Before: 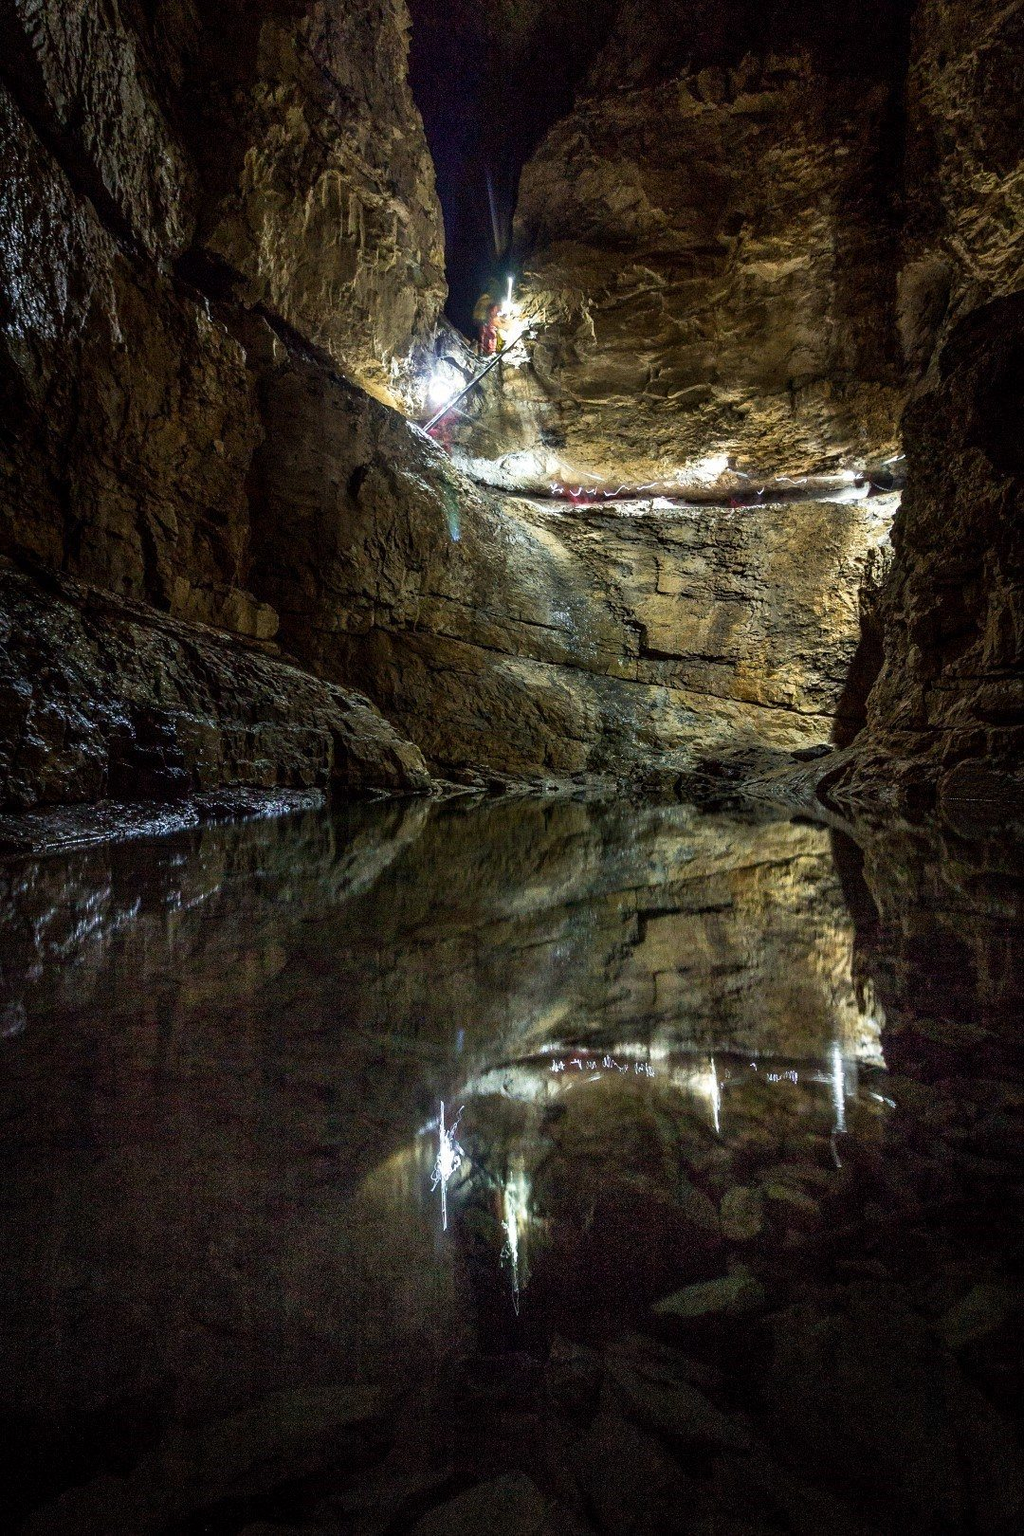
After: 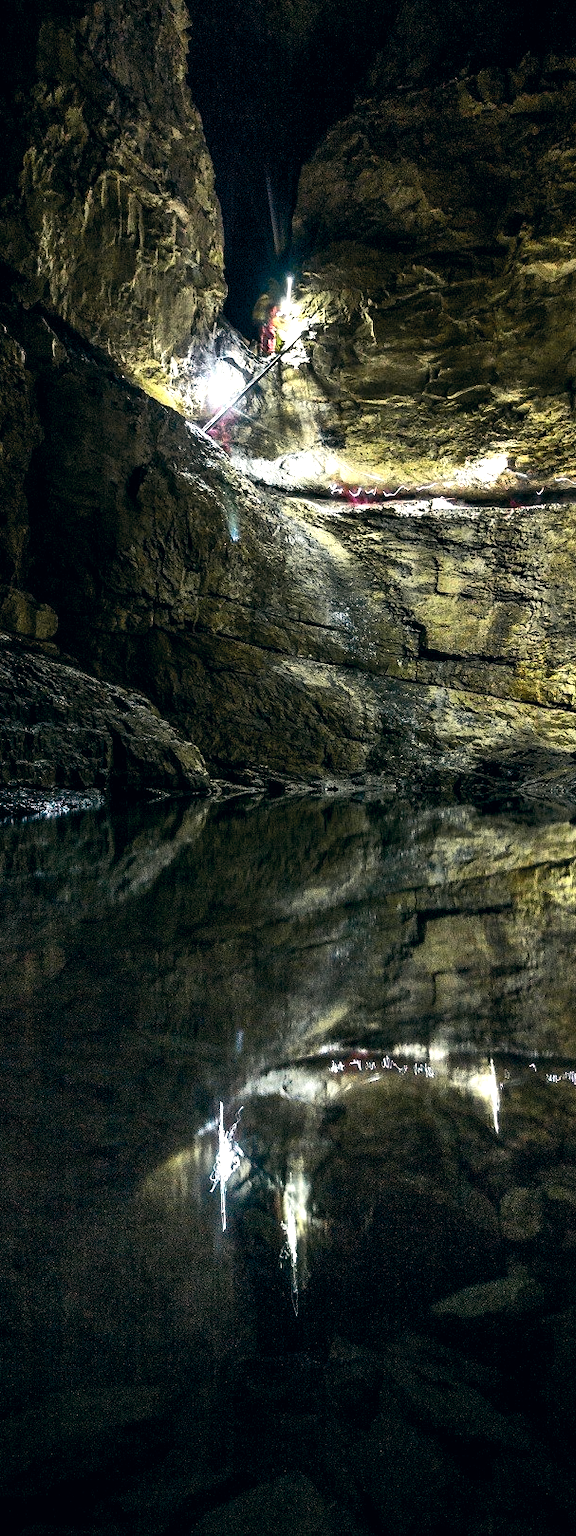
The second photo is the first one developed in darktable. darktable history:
crop: left 21.596%, right 22.043%, bottom 0.004%
shadows and highlights: shadows 22.71, highlights -48.93, soften with gaussian
contrast brightness saturation: contrast 0.153, brightness 0.04
color balance rgb: global offset › luminance -0.316%, global offset › chroma 0.119%, global offset › hue 162.35°, linear chroma grading › global chroma 0.955%, perceptual saturation grading › global saturation 19.87%, perceptual brilliance grading › global brilliance 15.607%, perceptual brilliance grading › shadows -34.181%, global vibrance 9.661%
color correction: highlights a* 2.89, highlights b* 5, shadows a* -2.28, shadows b* -4.83, saturation 0.786
color zones: curves: ch0 [(0, 0.533) (0.126, 0.533) (0.234, 0.533) (0.368, 0.357) (0.5, 0.5) (0.625, 0.5) (0.74, 0.637) (0.875, 0.5)]; ch1 [(0.004, 0.708) (0.129, 0.662) (0.25, 0.5) (0.375, 0.331) (0.496, 0.396) (0.625, 0.649) (0.739, 0.26) (0.875, 0.5) (1, 0.478)]; ch2 [(0, 0.409) (0.132, 0.403) (0.236, 0.558) (0.379, 0.448) (0.5, 0.5) (0.625, 0.5) (0.691, 0.39) (0.875, 0.5)]
